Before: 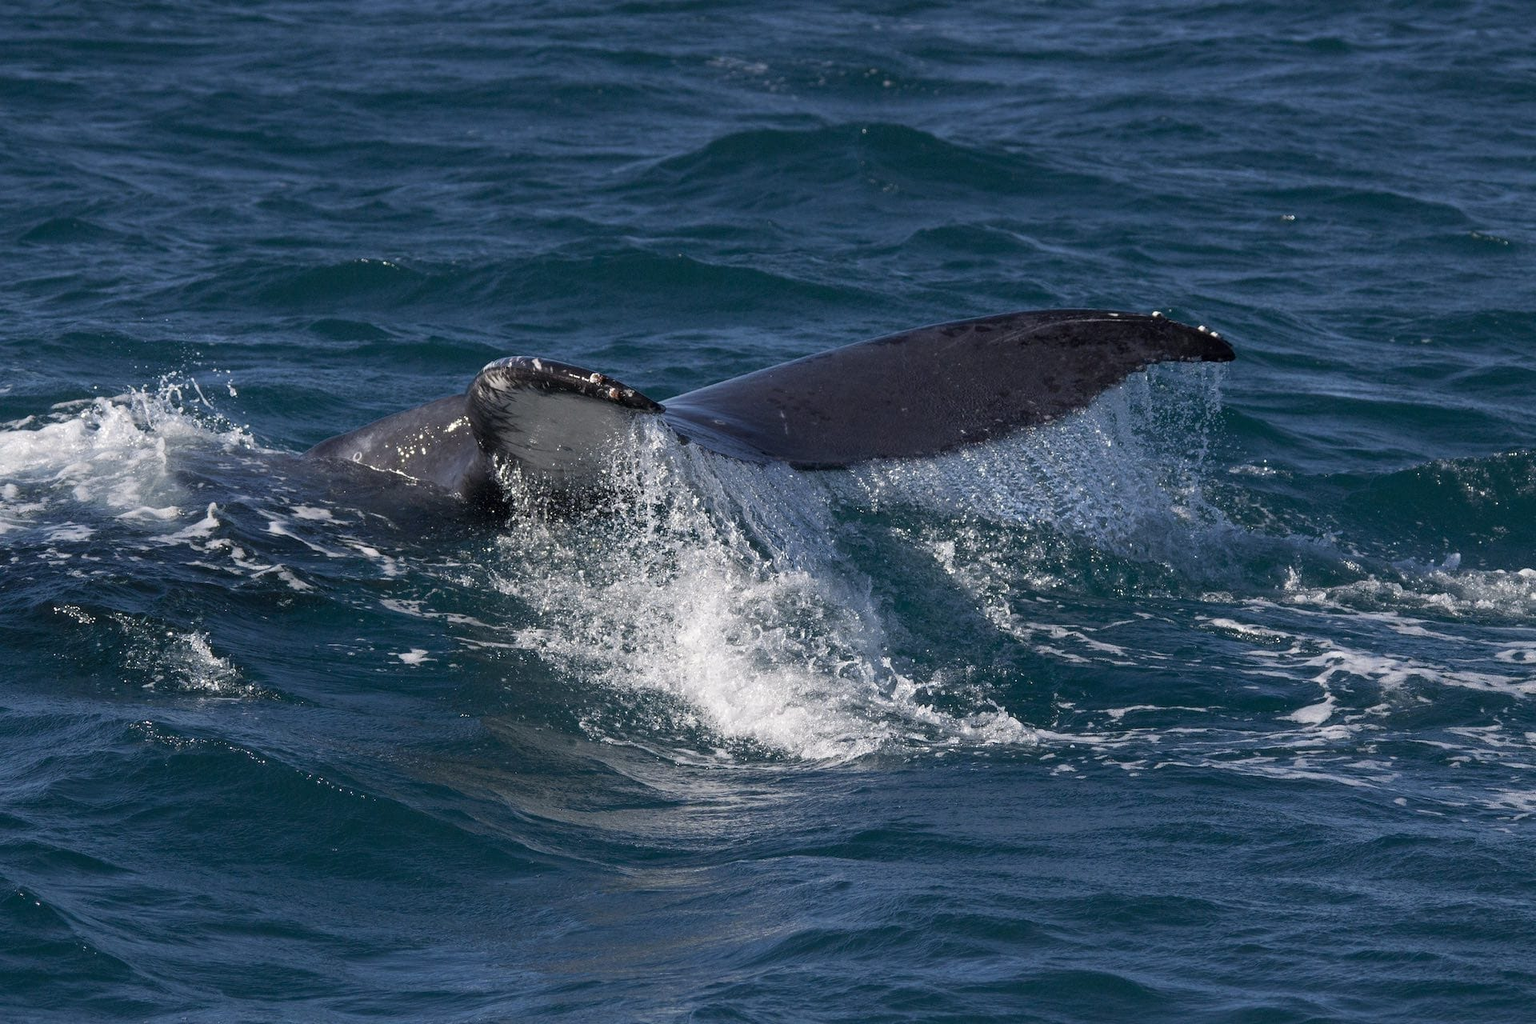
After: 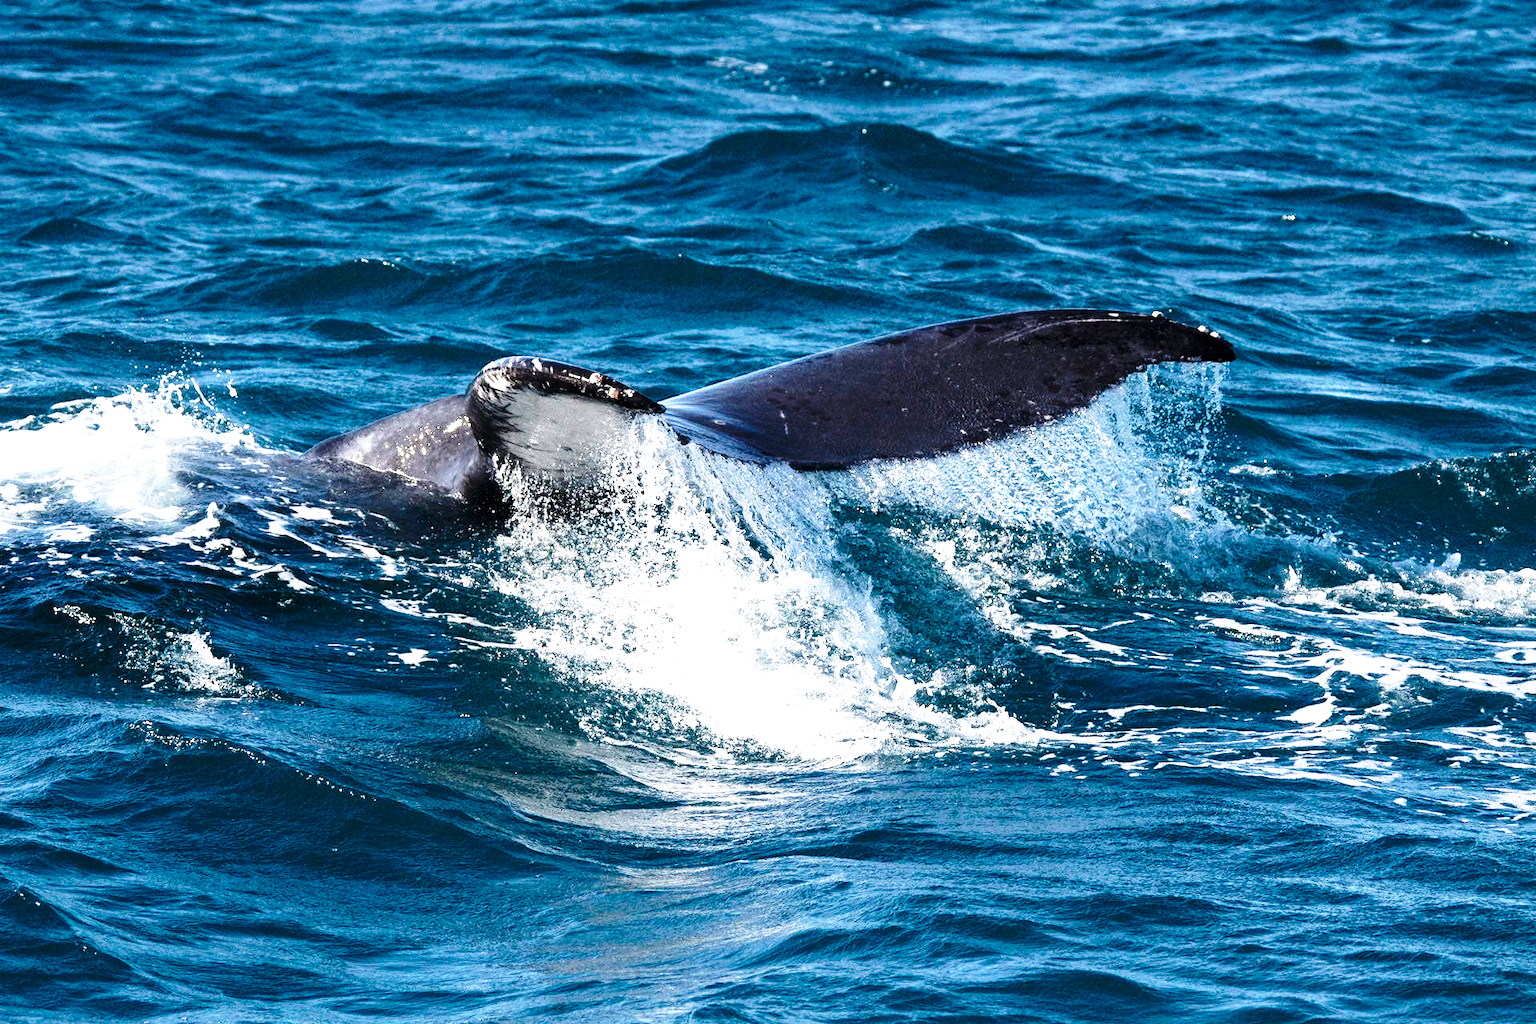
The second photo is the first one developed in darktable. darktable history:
base curve: curves: ch0 [(0, 0) (0.028, 0.03) (0.121, 0.232) (0.46, 0.748) (0.859, 0.968) (1, 1)], preserve colors none
tone equalizer: -8 EV -1.08 EV, -7 EV -1.01 EV, -6 EV -0.867 EV, -5 EV -0.578 EV, -3 EV 0.578 EV, -2 EV 0.867 EV, -1 EV 1.01 EV, +0 EV 1.08 EV, edges refinement/feathering 500, mask exposure compensation -1.57 EV, preserve details no
exposure: black level correction 0, exposure 0.7 EV, compensate highlight preservation false
